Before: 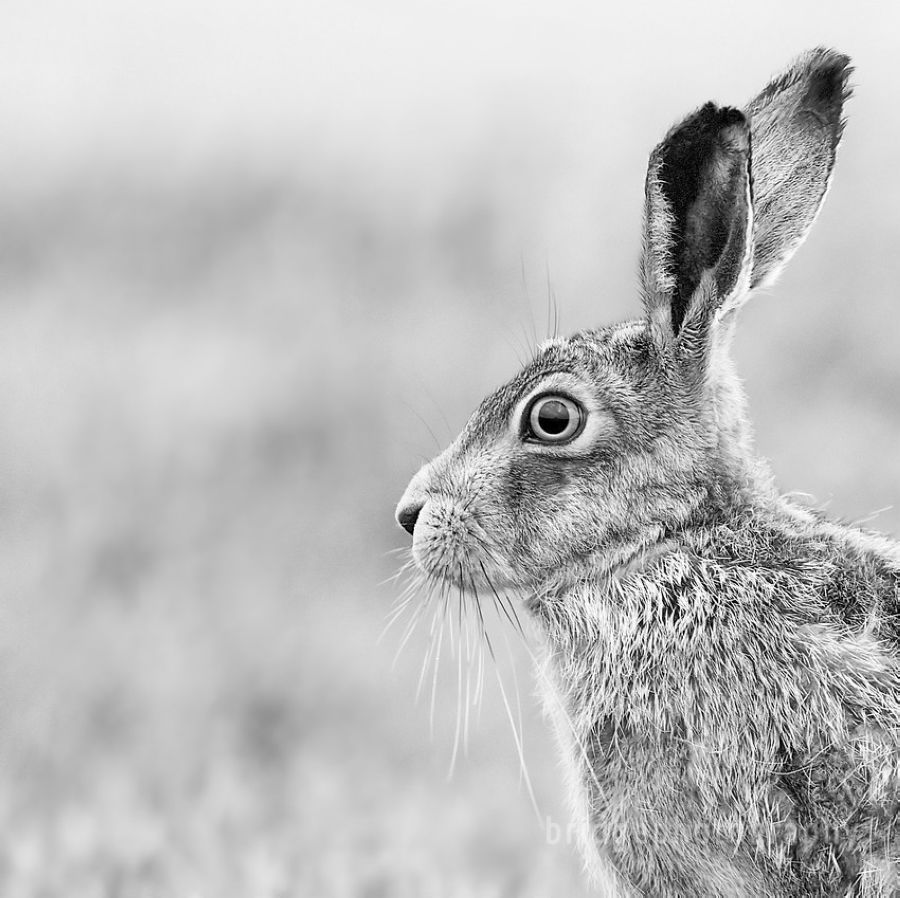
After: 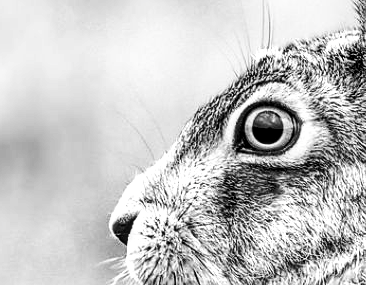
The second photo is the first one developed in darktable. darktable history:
contrast brightness saturation: contrast 0.006, saturation -0.06
tone curve: curves: ch0 [(0, 0.023) (0.087, 0.065) (0.184, 0.168) (0.45, 0.54) (0.57, 0.683) (0.722, 0.825) (0.877, 0.948) (1, 1)]; ch1 [(0, 0) (0.388, 0.369) (0.44, 0.45) (0.495, 0.491) (0.534, 0.528) (0.657, 0.655) (1, 1)]; ch2 [(0, 0) (0.353, 0.317) (0.408, 0.427) (0.5, 0.497) (0.534, 0.544) (0.576, 0.605) (0.625, 0.631) (1, 1)], preserve colors none
crop: left 31.783%, top 32.343%, right 27.462%, bottom 35.697%
shadows and highlights: highlights color adjustment 0.157%, low approximation 0.01, soften with gaussian
tone equalizer: -8 EV -0.395 EV, -7 EV -0.421 EV, -6 EV -0.312 EV, -5 EV -0.207 EV, -3 EV 0.248 EV, -2 EV 0.348 EV, -1 EV 0.371 EV, +0 EV 0.414 EV, edges refinement/feathering 500, mask exposure compensation -1.57 EV, preserve details no
local contrast: detail 150%
